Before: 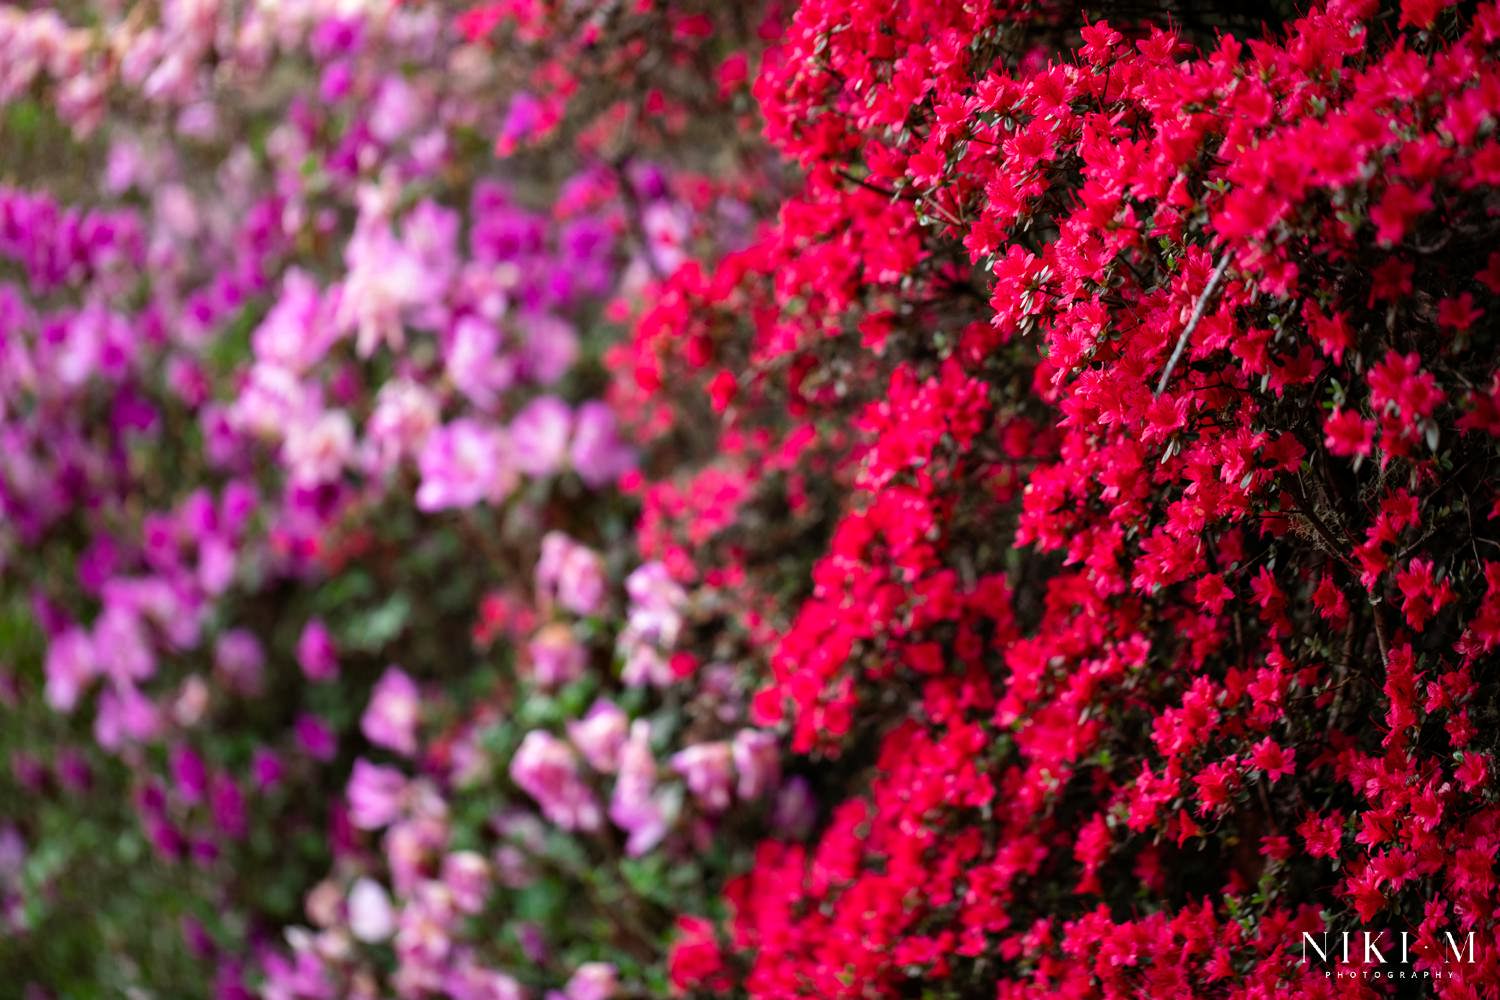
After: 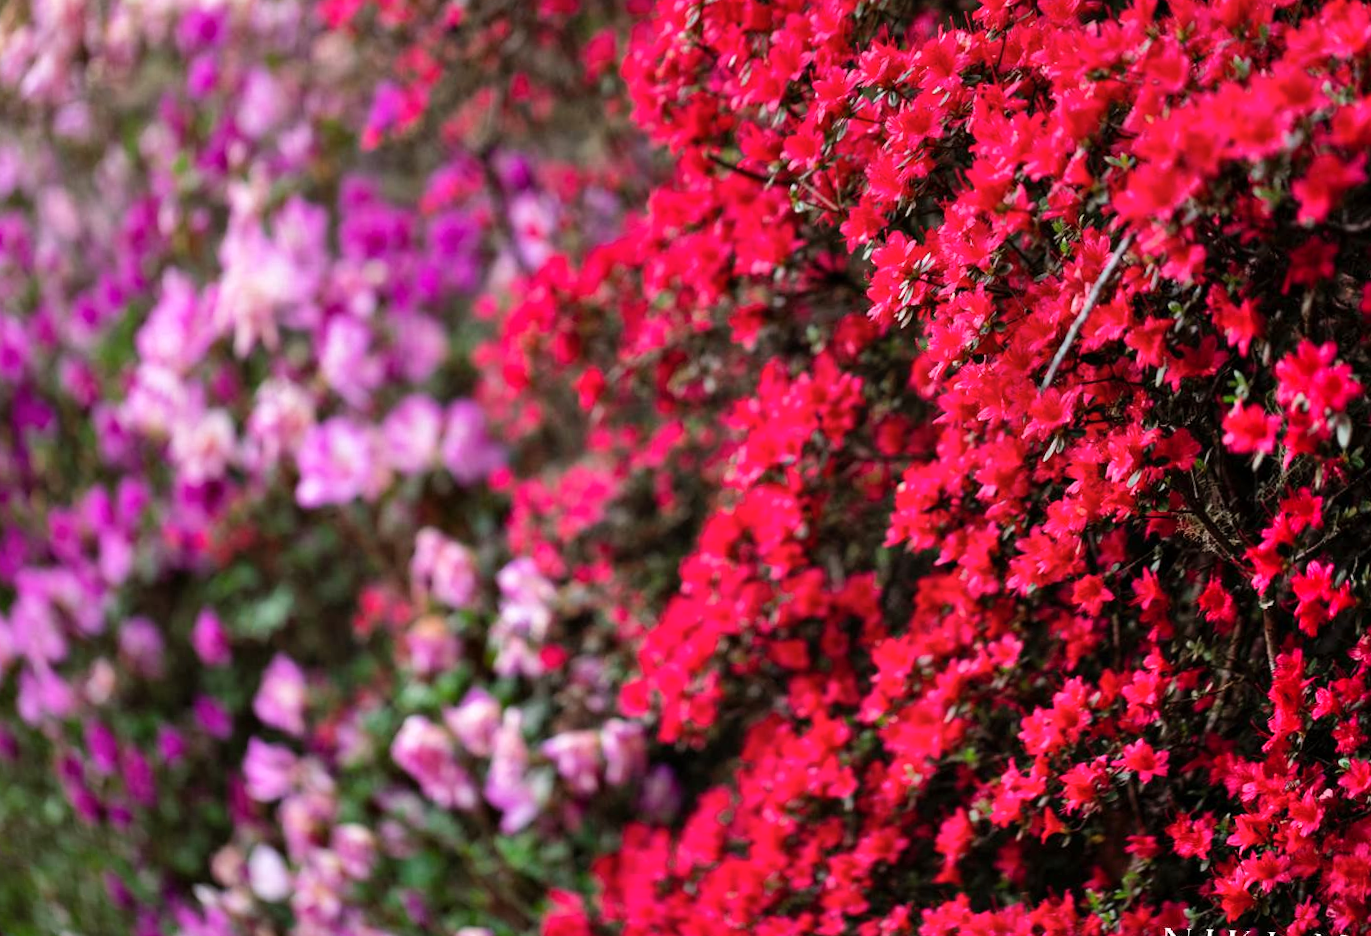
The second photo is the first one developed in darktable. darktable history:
crop and rotate: left 3.238%
shadows and highlights: white point adjustment 0.1, highlights -70, soften with gaussian
rotate and perspective: rotation 0.062°, lens shift (vertical) 0.115, lens shift (horizontal) -0.133, crop left 0.047, crop right 0.94, crop top 0.061, crop bottom 0.94
